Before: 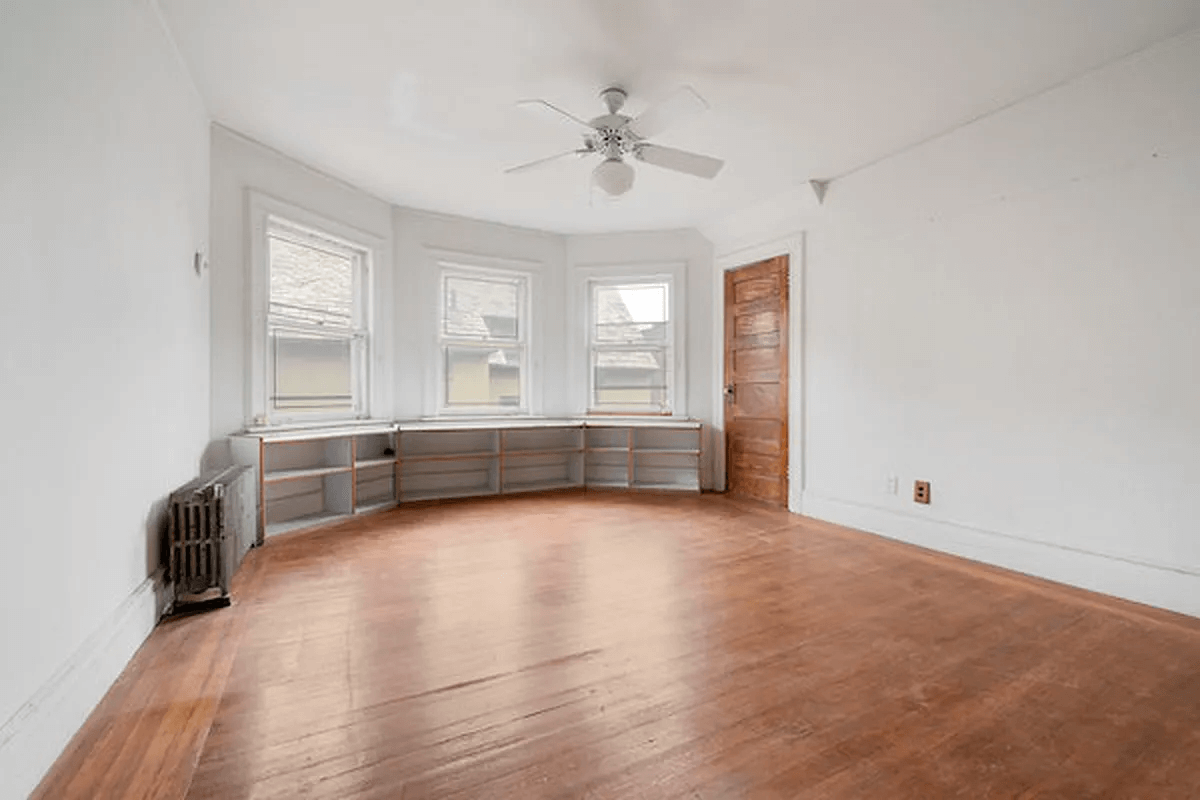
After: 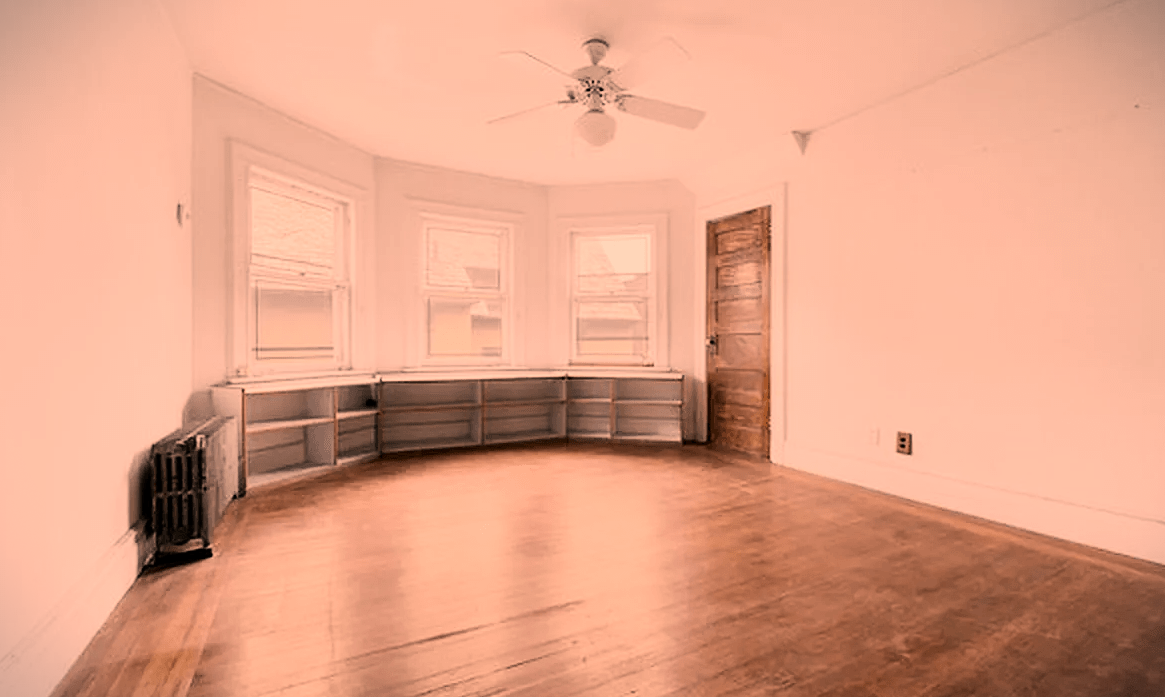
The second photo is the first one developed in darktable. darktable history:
vignetting: fall-off start 100%, brightness -0.406, saturation -0.3, width/height ratio 1.324, dithering 8-bit output, unbound false
crop: left 1.507%, top 6.147%, right 1.379%, bottom 6.637%
exposure: compensate highlight preservation false
filmic rgb: black relative exposure -7.5 EV, white relative exposure 5 EV, hardness 3.31, contrast 1.3, contrast in shadows safe
local contrast: mode bilateral grid, contrast 15, coarseness 36, detail 105%, midtone range 0.2
color correction: highlights a* 40, highlights b* 40, saturation 0.69
contrast brightness saturation: contrast 0.14
